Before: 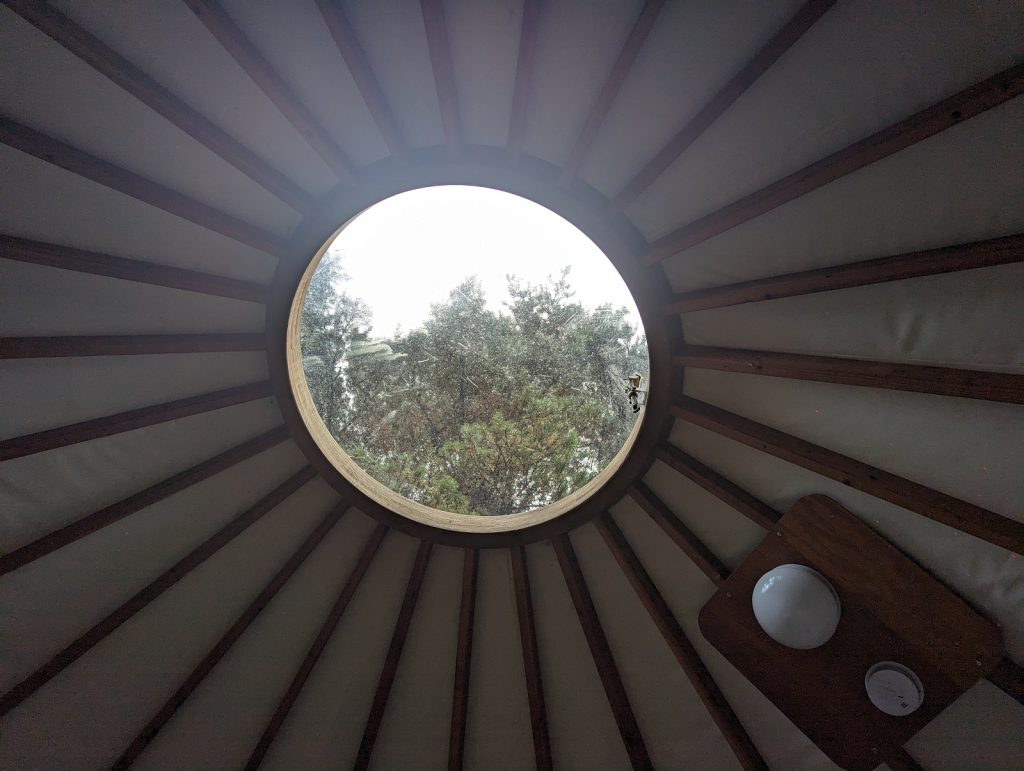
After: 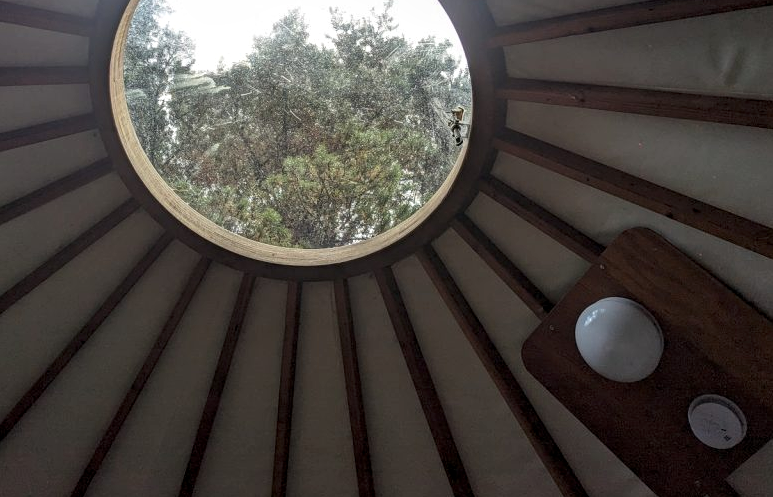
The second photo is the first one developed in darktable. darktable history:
local contrast: on, module defaults
crop and rotate: left 17.347%, top 34.645%, right 7.101%, bottom 0.829%
exposure: compensate exposure bias true, compensate highlight preservation false
